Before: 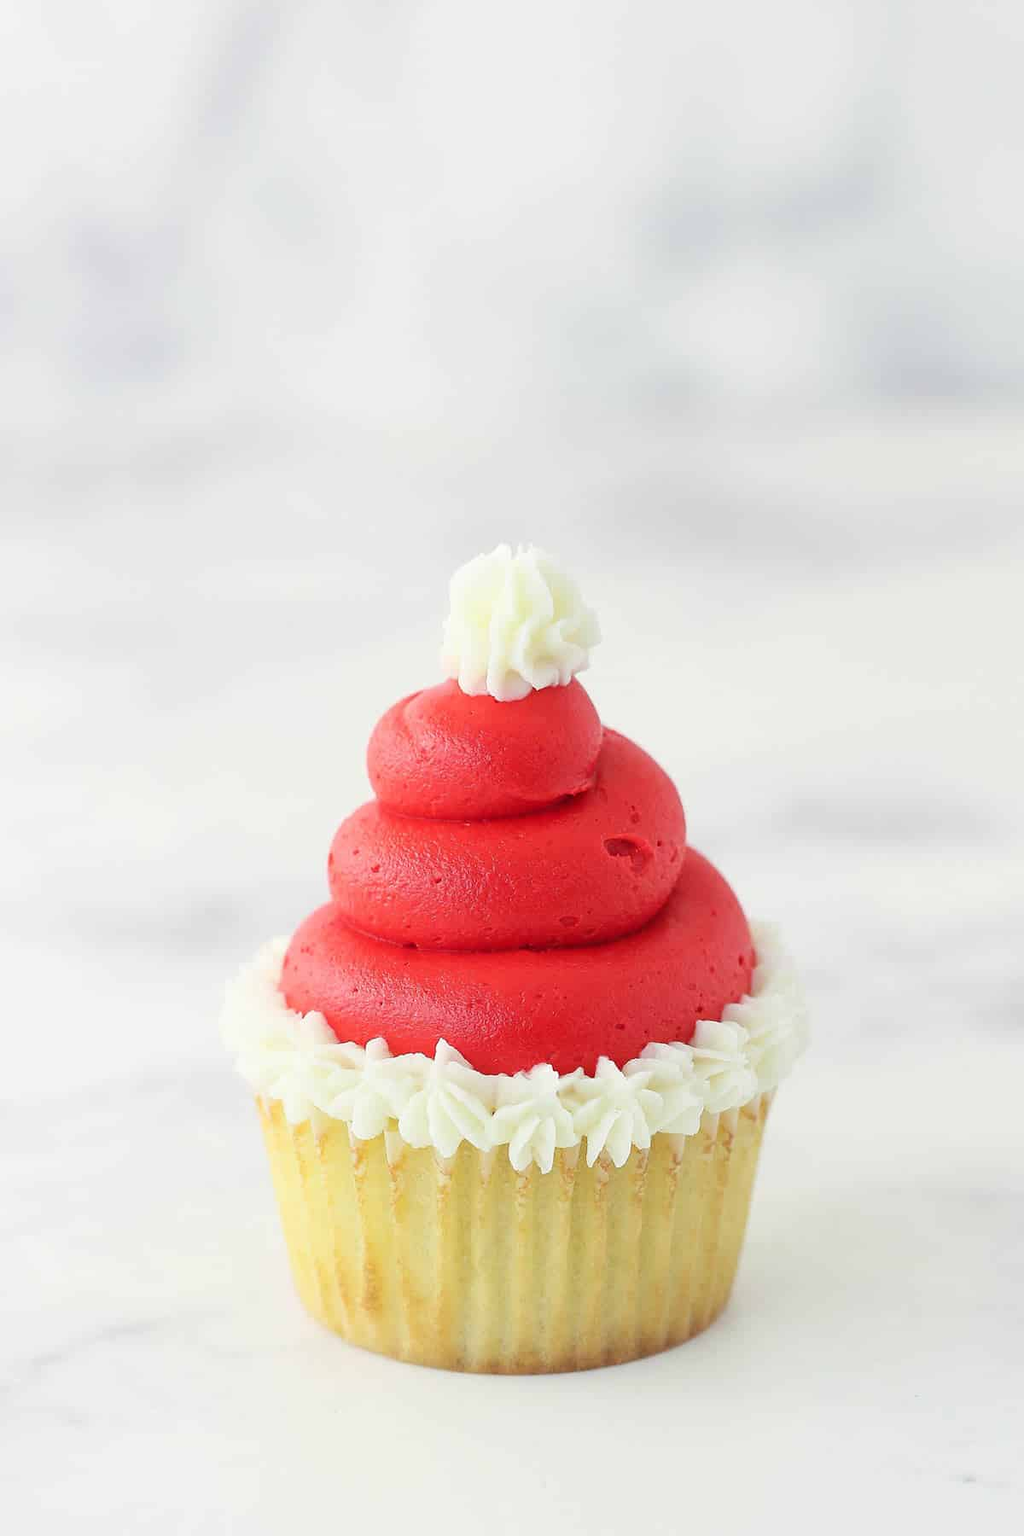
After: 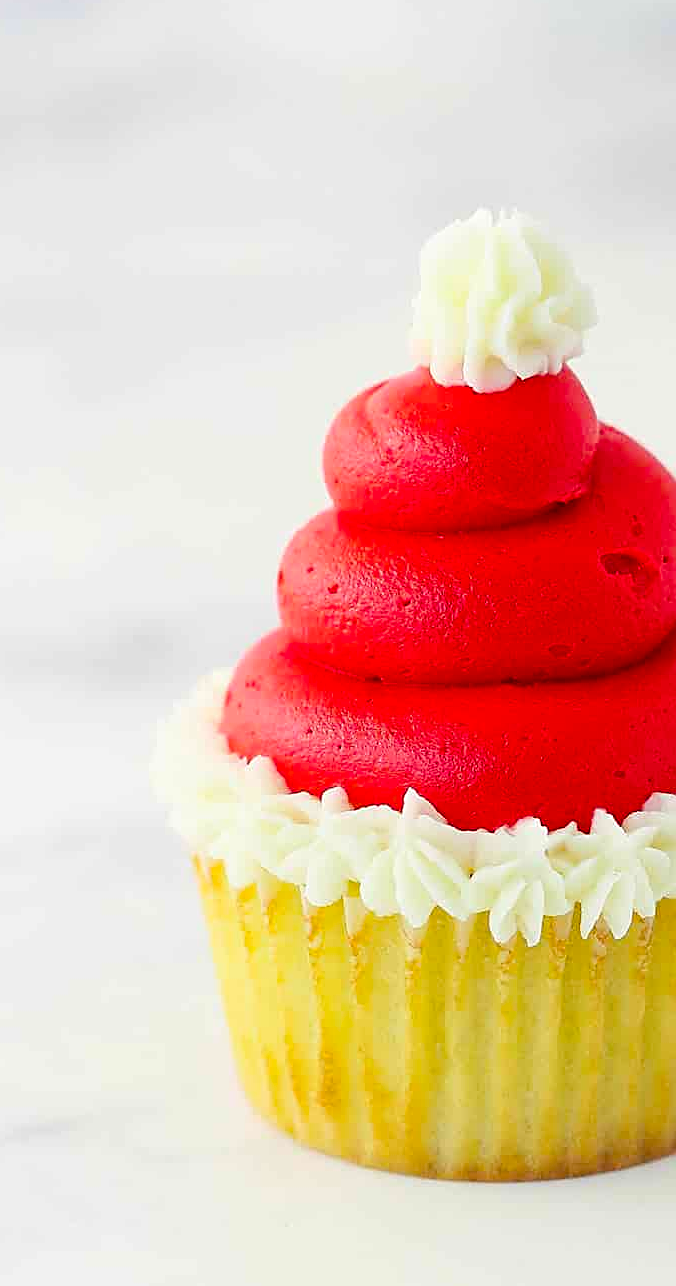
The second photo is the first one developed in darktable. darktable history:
crop: left 8.966%, top 23.852%, right 34.699%, bottom 4.703%
sharpen: amount 0.6
color balance rgb: linear chroma grading › global chroma 10%, perceptual saturation grading › global saturation 30%, global vibrance 10%
